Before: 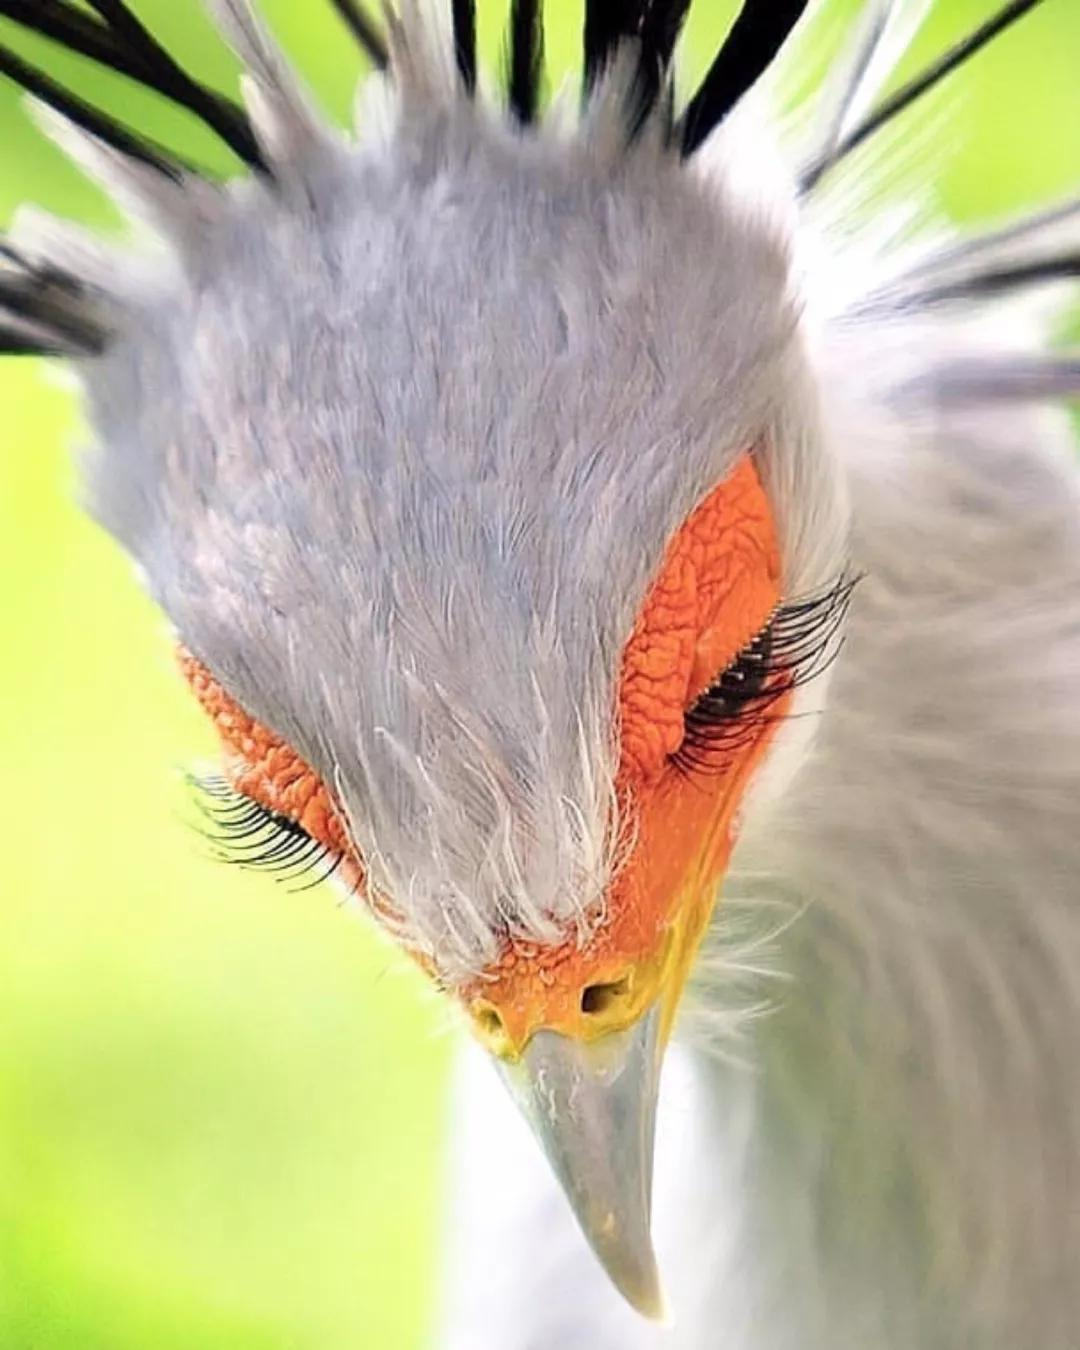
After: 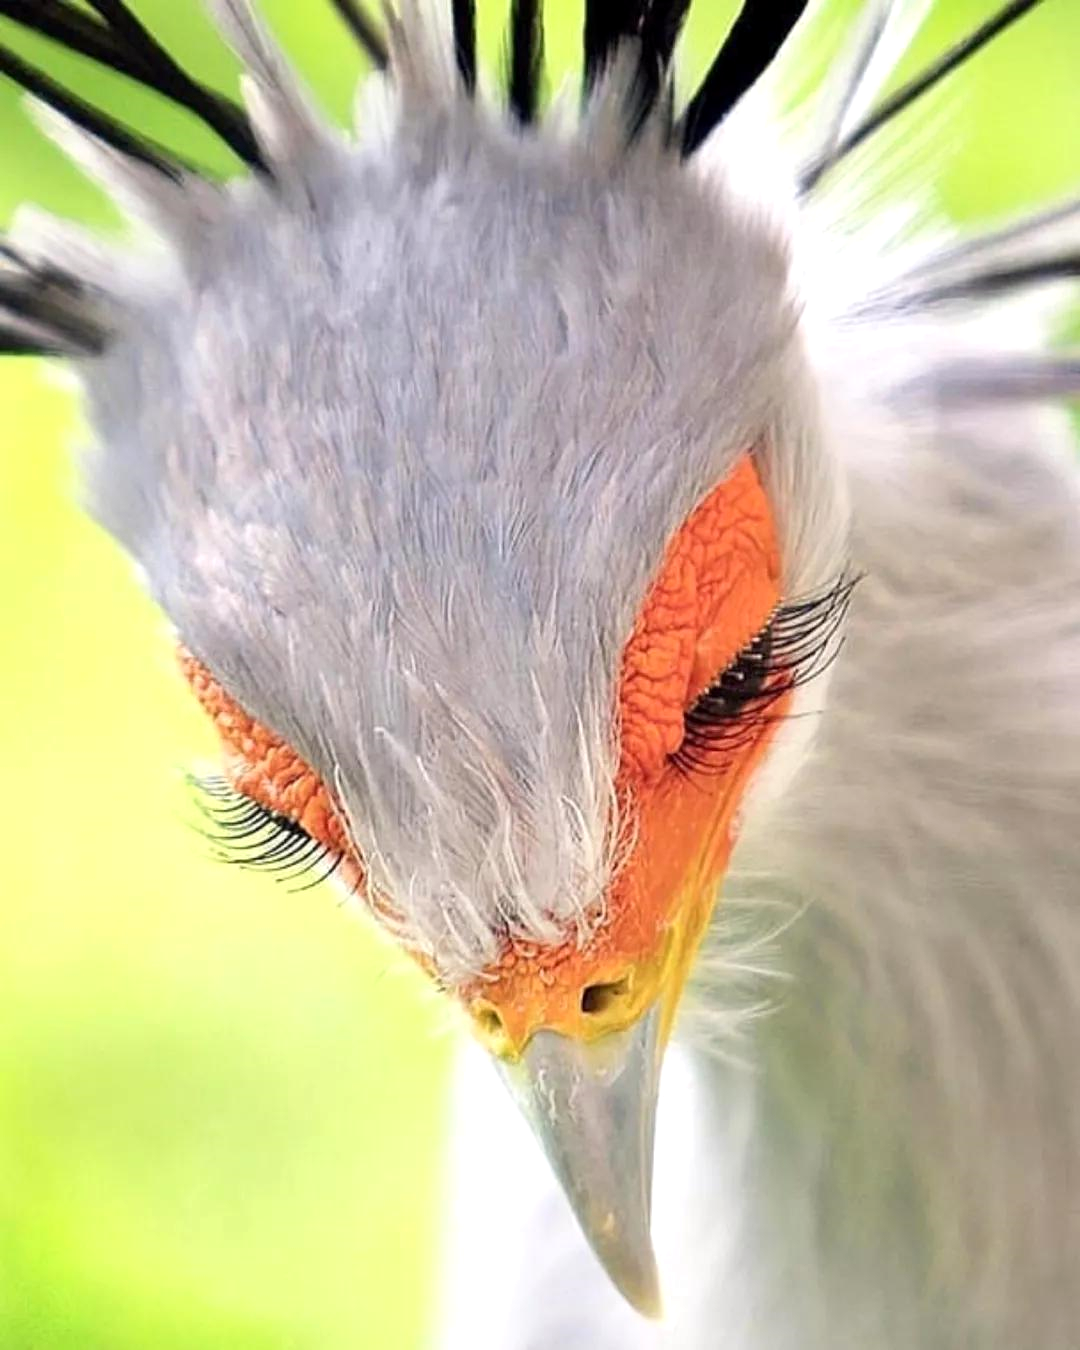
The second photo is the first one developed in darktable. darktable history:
exposure: black level correction 0.001, exposure 0.138 EV, compensate exposure bias true, compensate highlight preservation false
